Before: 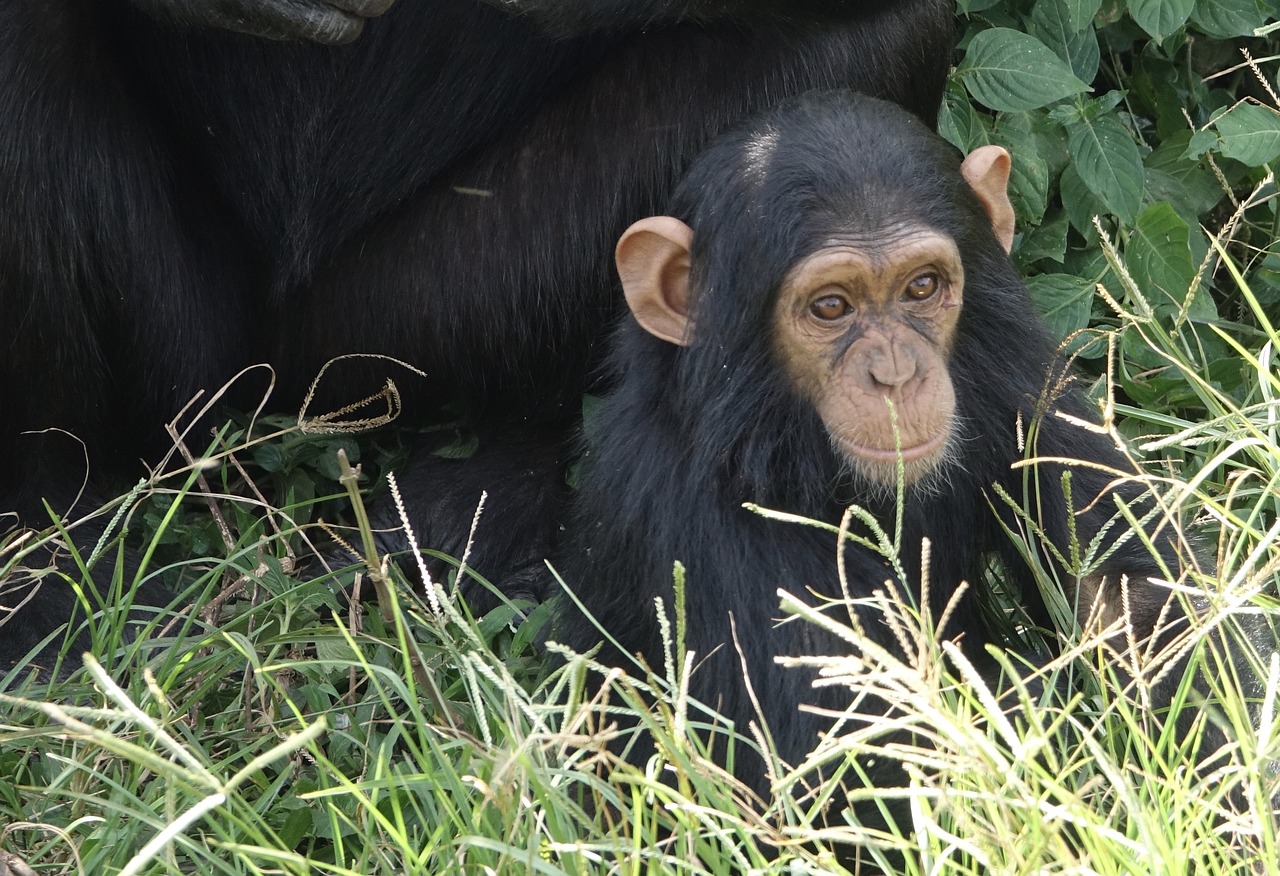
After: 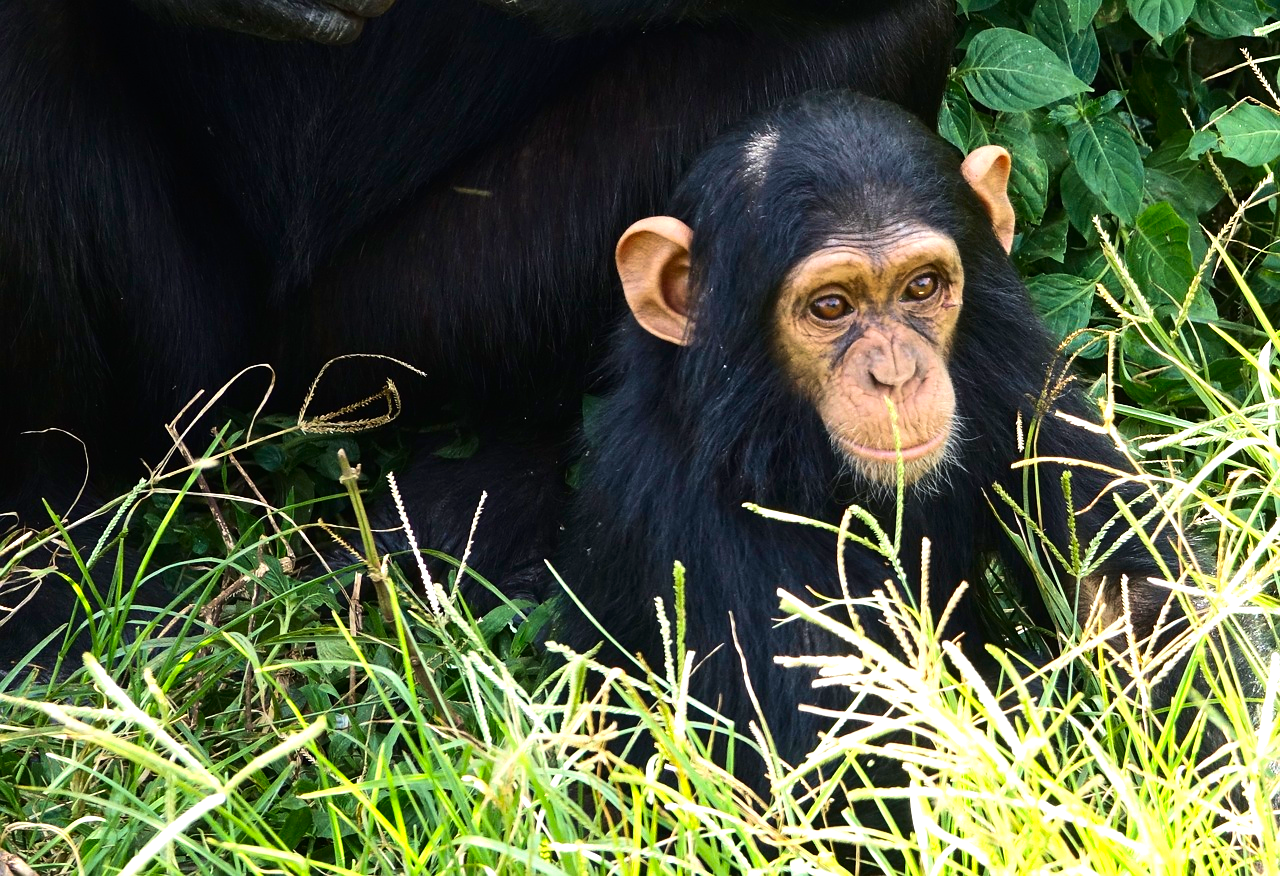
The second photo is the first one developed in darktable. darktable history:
velvia: strength 15%
tone equalizer: -8 EV -0.75 EV, -7 EV -0.7 EV, -6 EV -0.6 EV, -5 EV -0.4 EV, -3 EV 0.4 EV, -2 EV 0.6 EV, -1 EV 0.7 EV, +0 EV 0.75 EV, edges refinement/feathering 500, mask exposure compensation -1.57 EV, preserve details no
color balance rgb: perceptual saturation grading › global saturation 20%, global vibrance 20%
contrast brightness saturation: contrast 0.16, saturation 0.32
